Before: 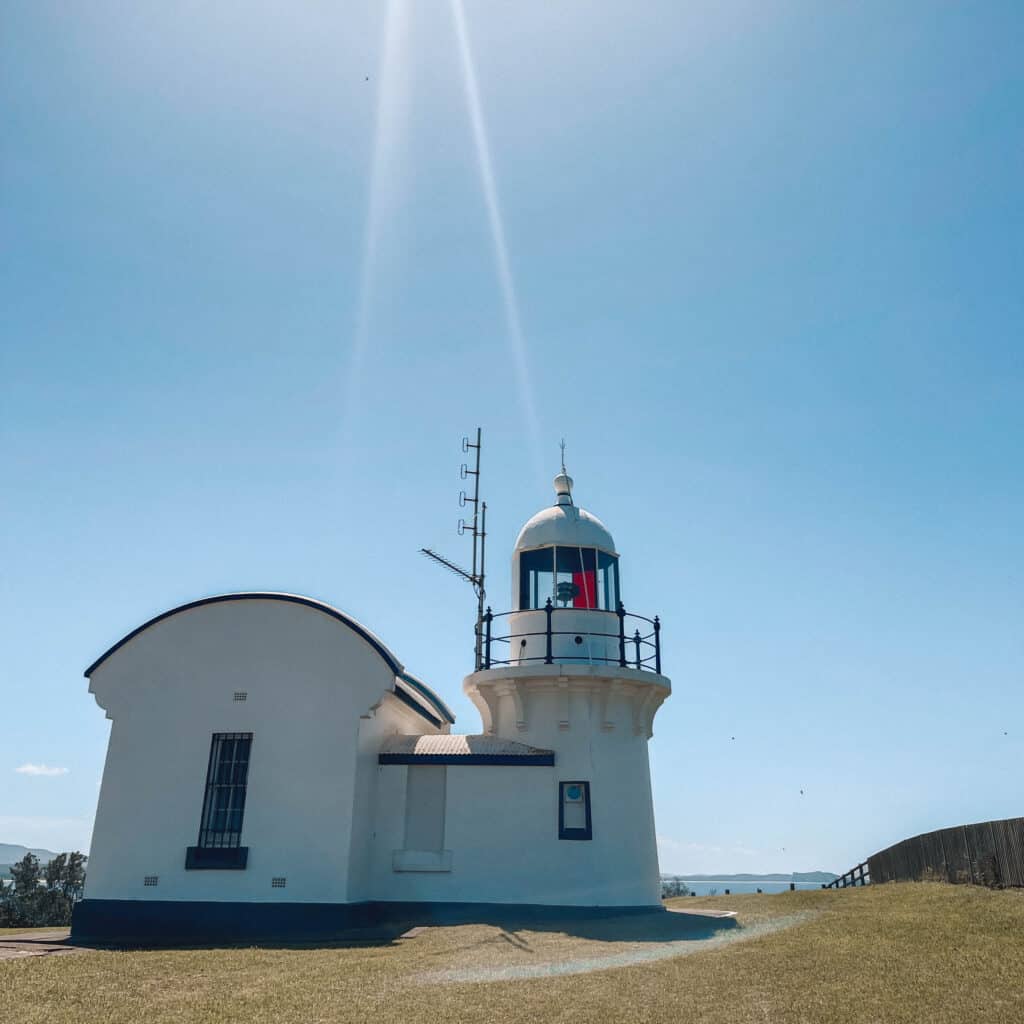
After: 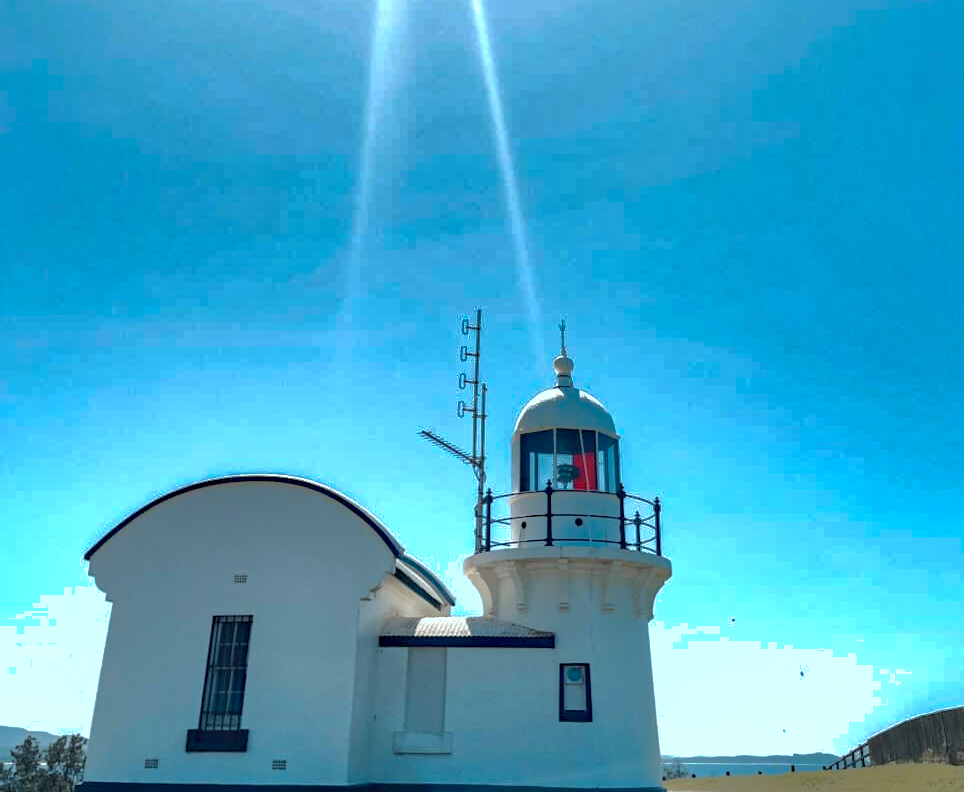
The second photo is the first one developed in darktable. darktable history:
haze removal: compatibility mode true, adaptive false
contrast brightness saturation: saturation -0.067
color correction: highlights a* -10.29, highlights b* -10.09
shadows and highlights: shadows -18.93, highlights -73.1
crop and rotate: angle 0.079°, top 11.501%, right 5.642%, bottom 11.038%
exposure: exposure 0.639 EV, compensate exposure bias true, compensate highlight preservation false
